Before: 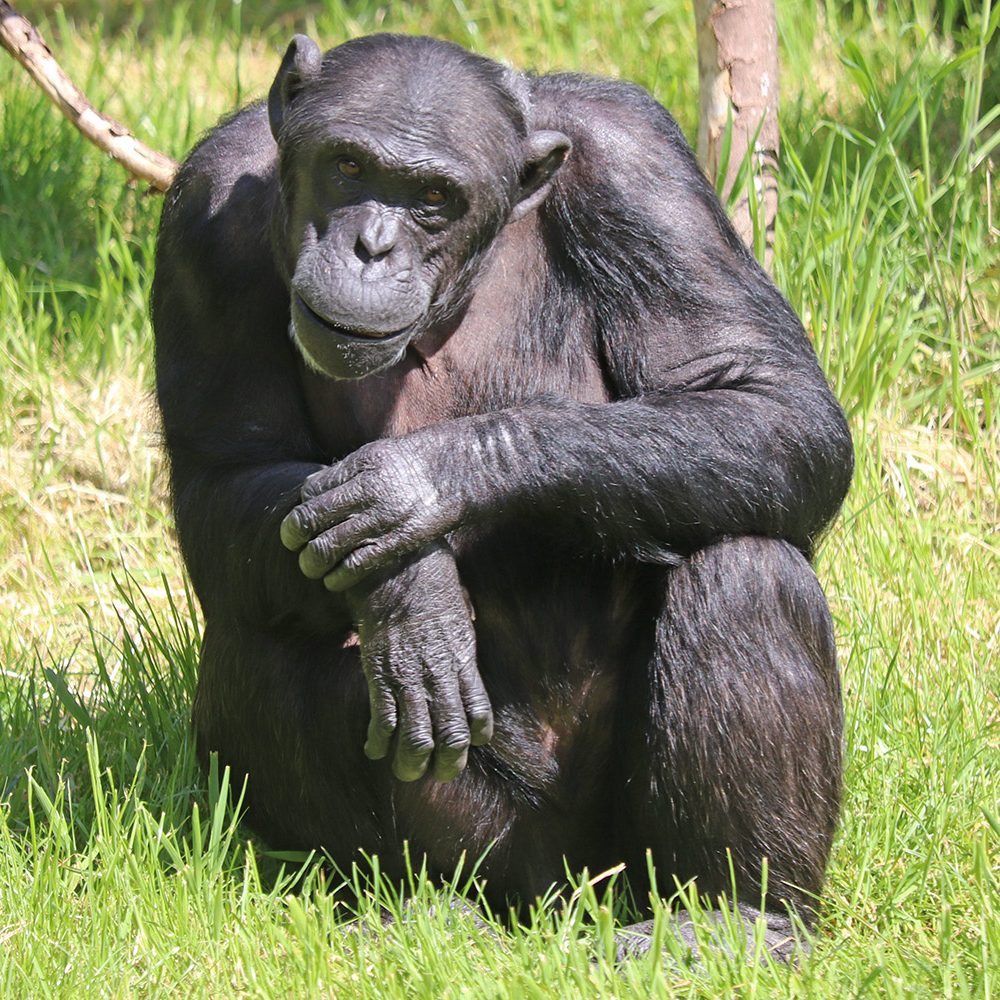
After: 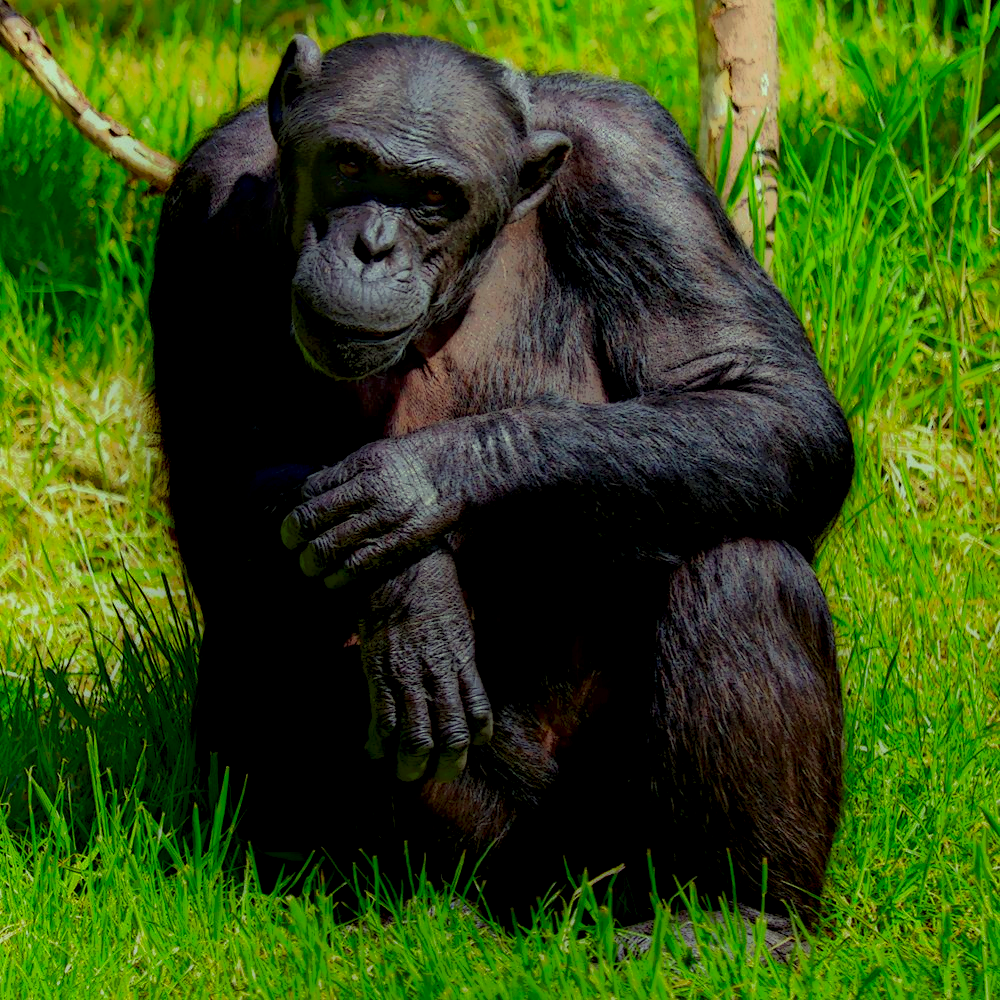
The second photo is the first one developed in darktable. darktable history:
local contrast: highlights 0%, shadows 198%, detail 164%, midtone range 0.001
color correction: highlights a* -10.77, highlights b* 9.8, saturation 1.72
